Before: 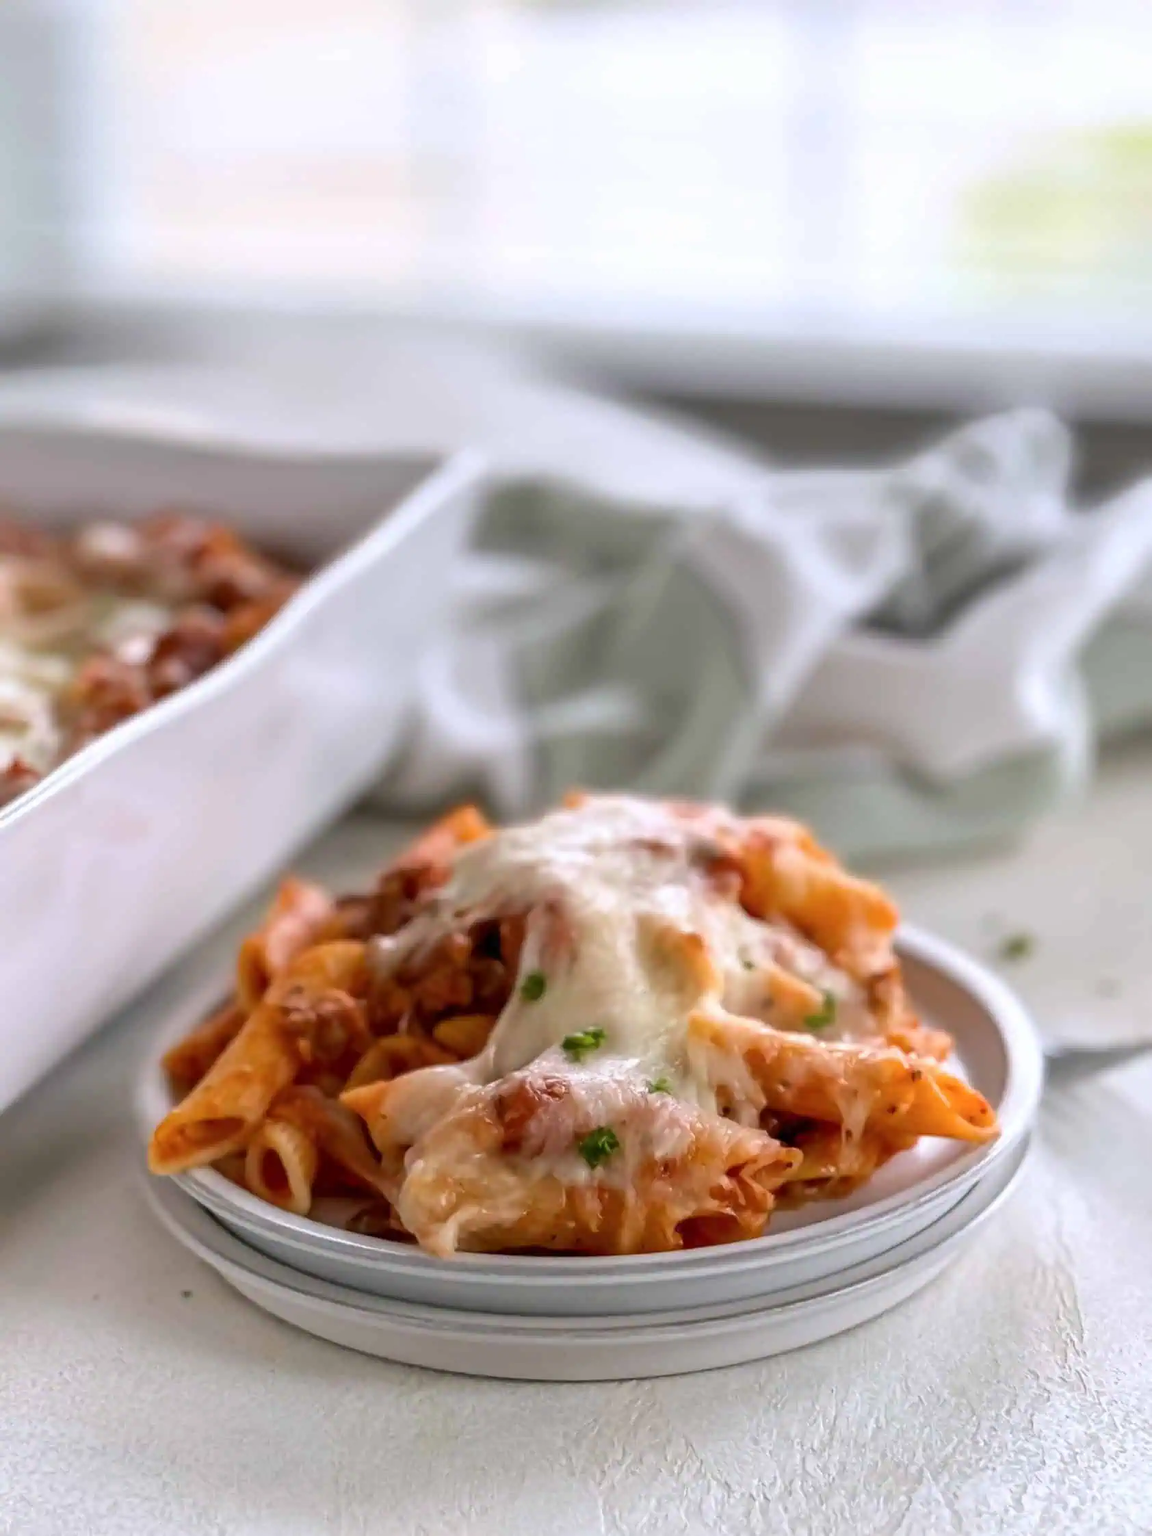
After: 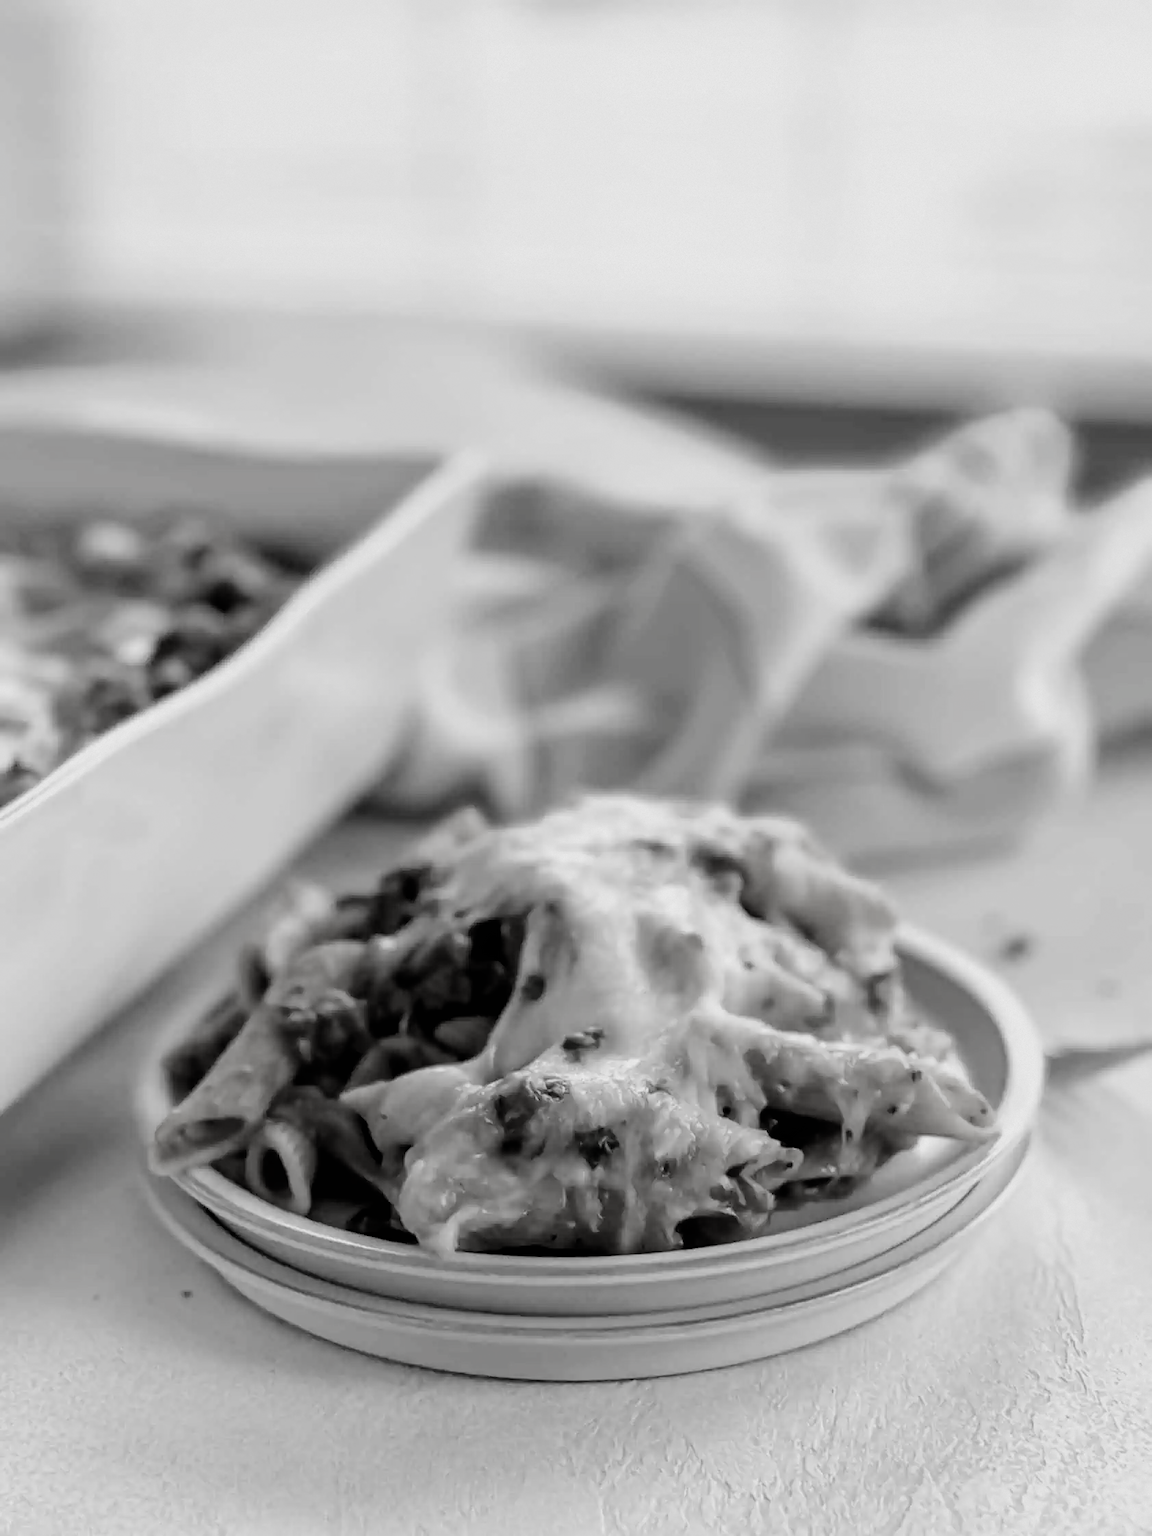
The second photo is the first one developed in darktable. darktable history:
filmic rgb: black relative exposure -5.01 EV, white relative exposure 3.54 EV, threshold -0.299 EV, transition 3.19 EV, structure ↔ texture 99.24%, hardness 3.18, contrast 1.192, highlights saturation mix -49.28%, preserve chrominance no, color science v5 (2021), enable highlight reconstruction true
